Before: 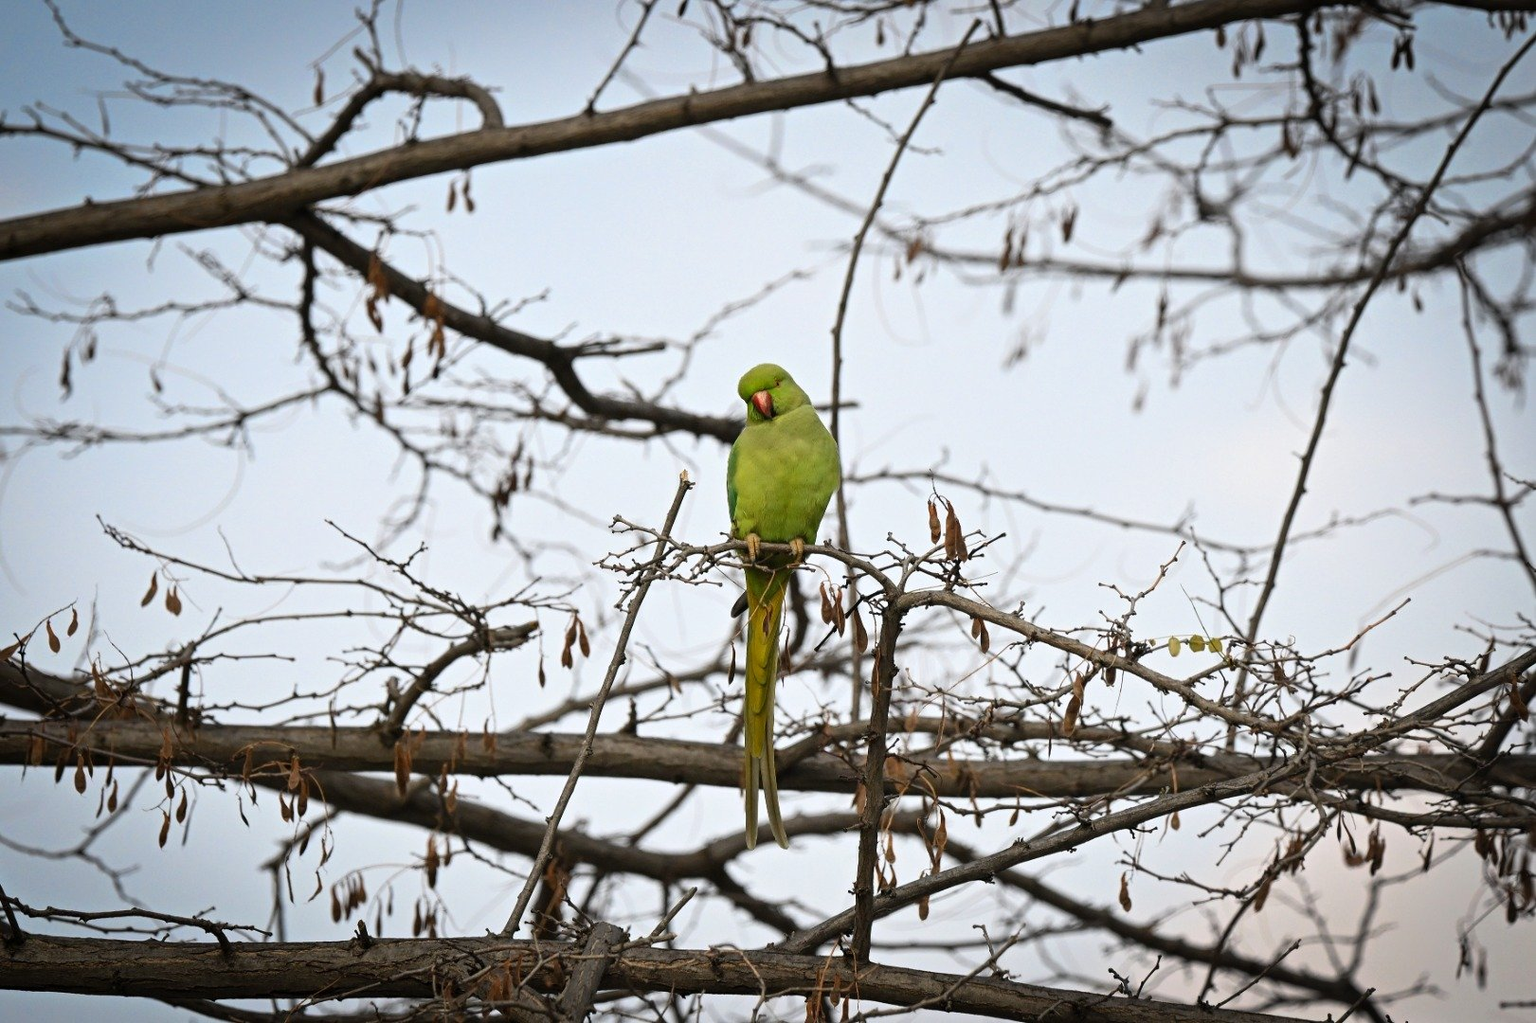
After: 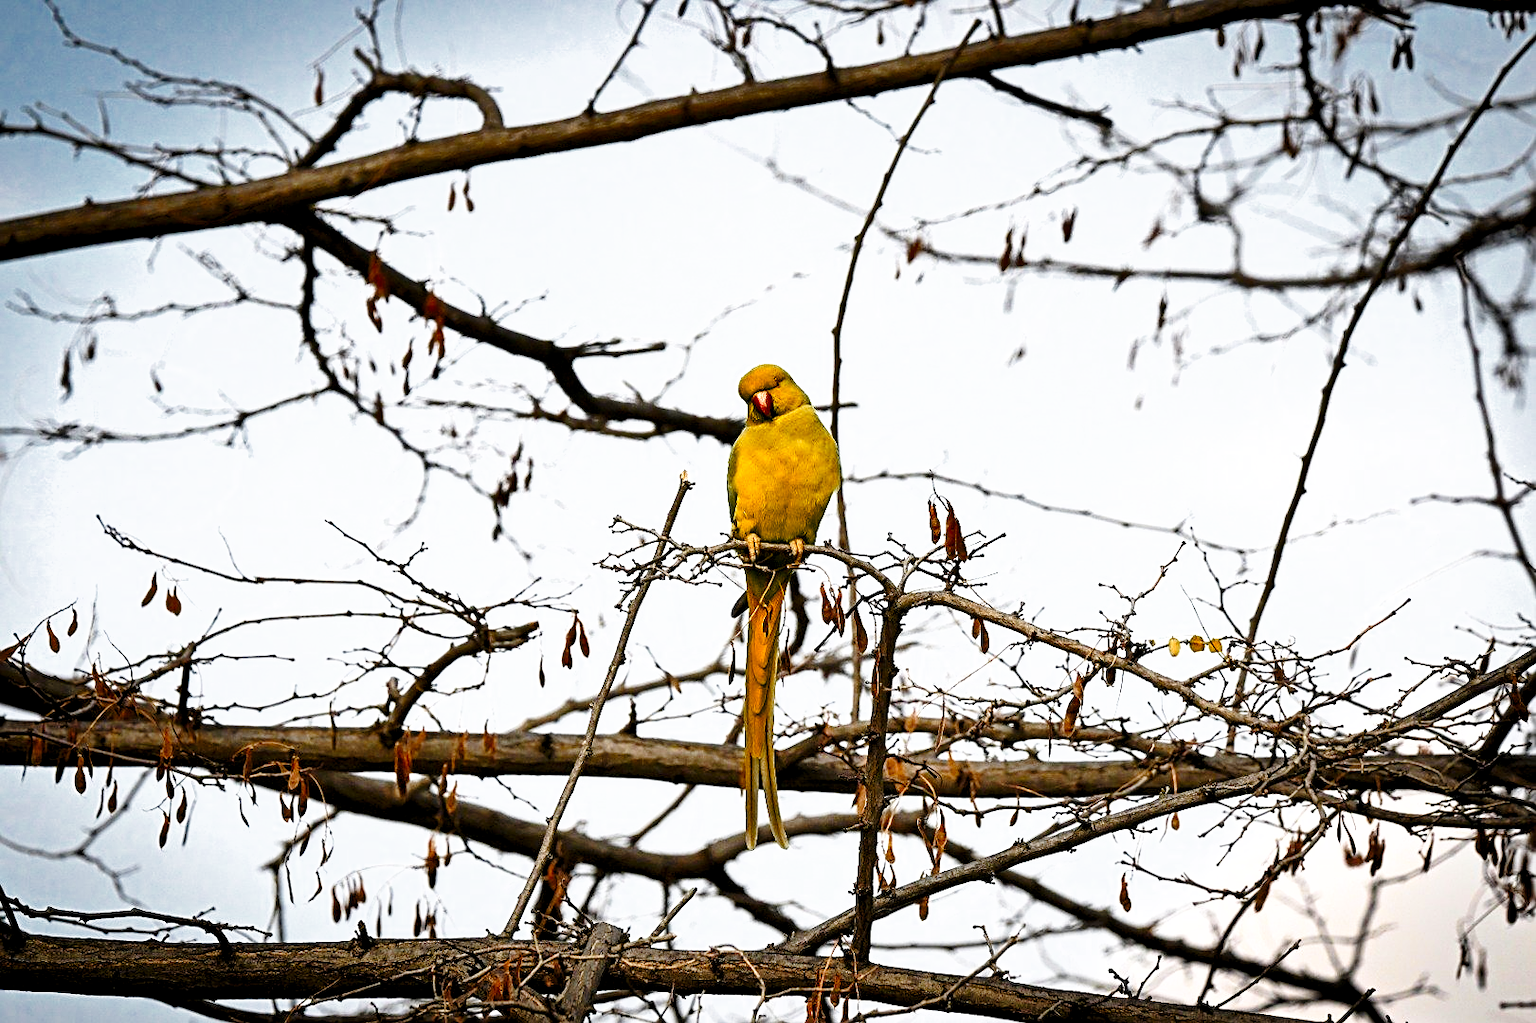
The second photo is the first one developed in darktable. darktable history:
sharpen: on, module defaults
base curve: curves: ch0 [(0, 0) (0.028, 0.03) (0.121, 0.232) (0.46, 0.748) (0.859, 0.968) (1, 1)], preserve colors none
shadows and highlights: low approximation 0.01, soften with gaussian
exposure: black level correction 0.007, exposure 0.093 EV, compensate highlight preservation false
levels: levels [0.016, 0.484, 0.953]
raw denoise: noise threshold 0.005, x [[0, 0.25, 0.5, 0.75, 1] ×4]
color zones: curves: ch0 [(0, 0.499) (0.143, 0.5) (0.286, 0.5) (0.429, 0.476) (0.571, 0.284) (0.714, 0.243) (0.857, 0.449) (1, 0.499)]; ch1 [(0, 0.532) (0.143, 0.645) (0.286, 0.696) (0.429, 0.211) (0.571, 0.504) (0.714, 0.493) (0.857, 0.495) (1, 0.532)]; ch2 [(0, 0.5) (0.143, 0.5) (0.286, 0.427) (0.429, 0.324) (0.571, 0.5) (0.714, 0.5) (0.857, 0.5) (1, 0.5)]
